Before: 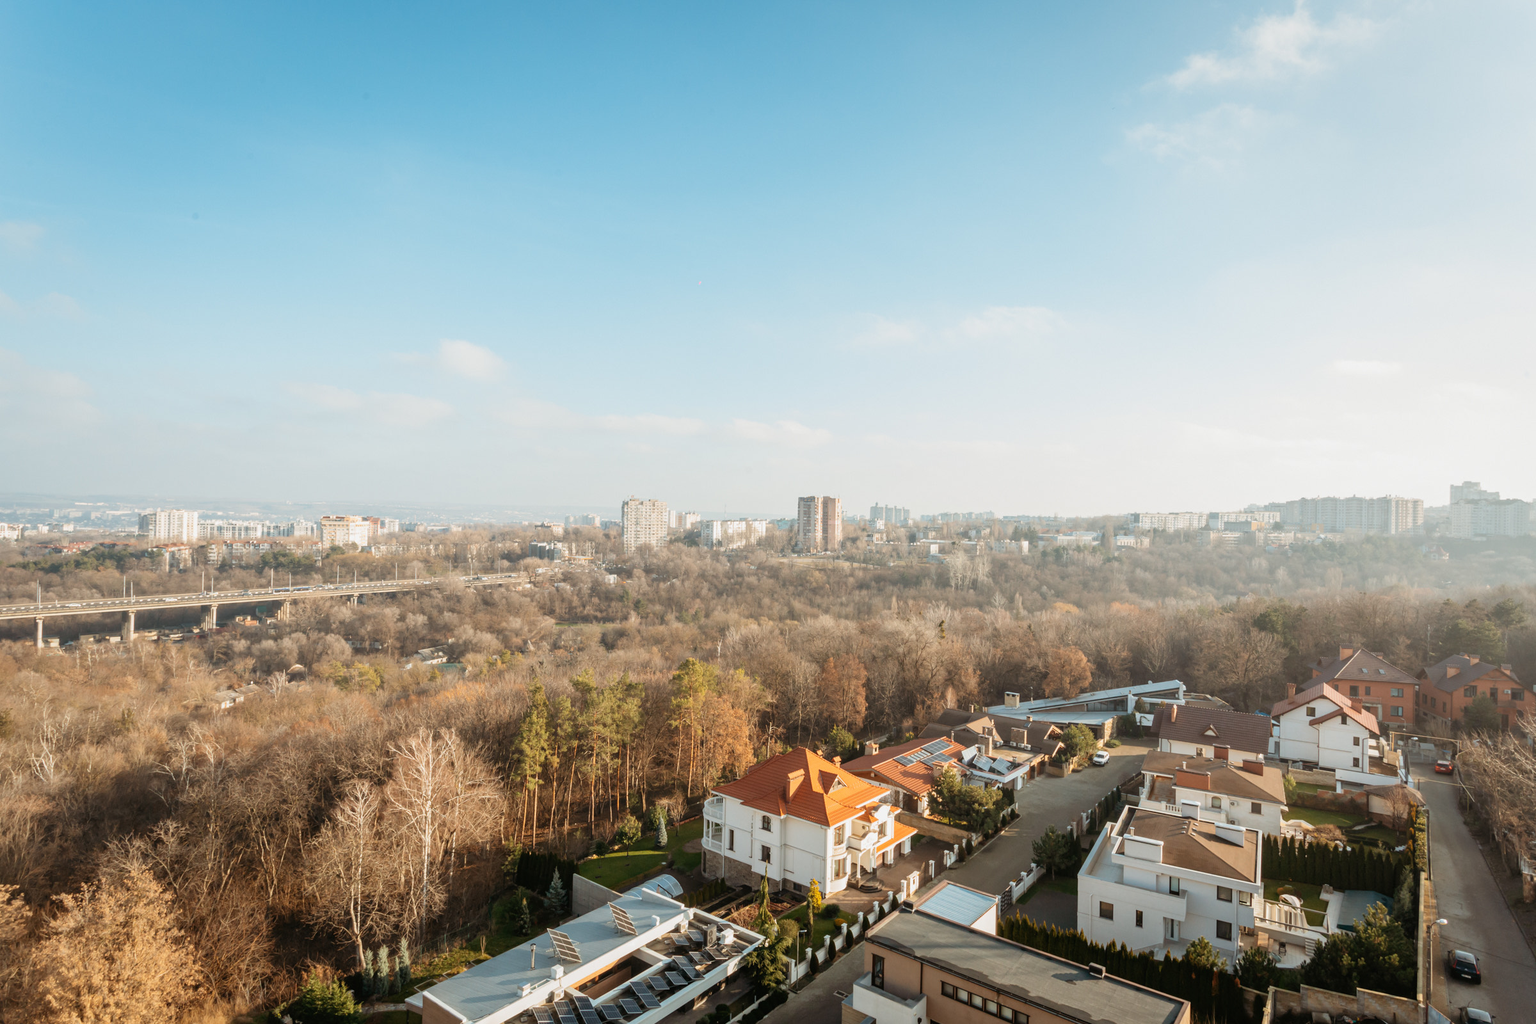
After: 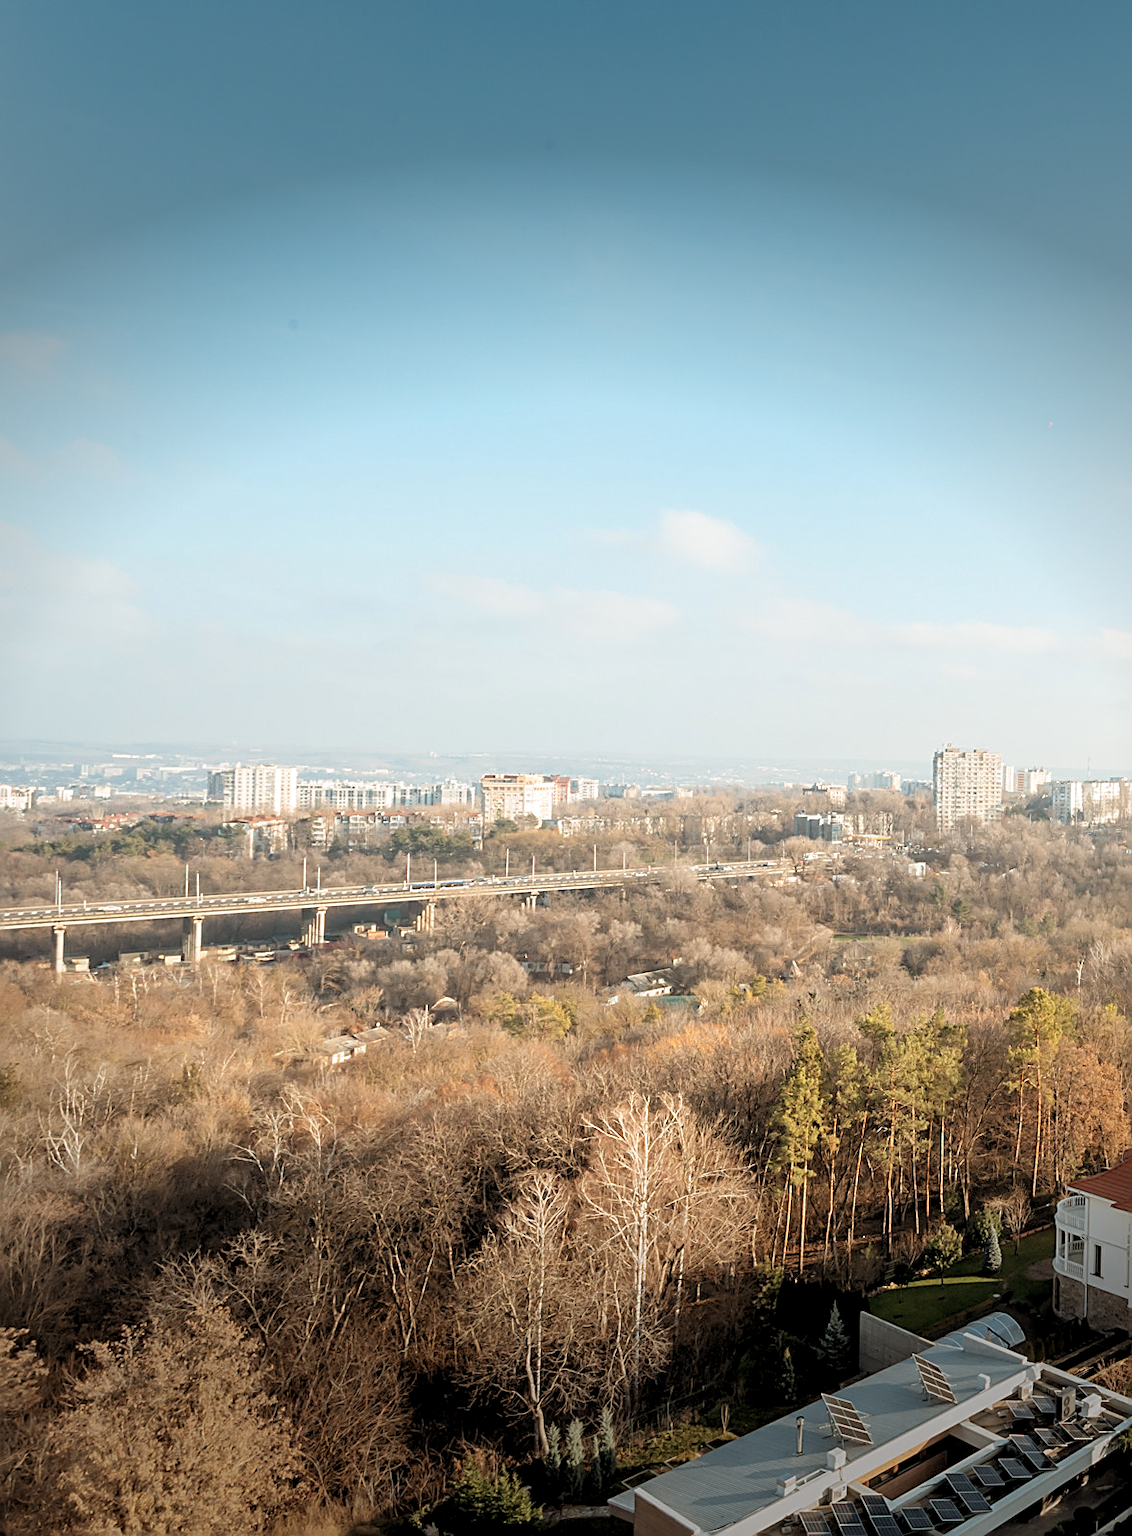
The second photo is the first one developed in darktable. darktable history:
vignetting: fall-off start 70.97%, brightness -0.584, saturation -0.118, width/height ratio 1.333
crop and rotate: left 0%, top 0%, right 50.845%
rgb levels: levels [[0.013, 0.434, 0.89], [0, 0.5, 1], [0, 0.5, 1]]
sharpen: amount 0.75
